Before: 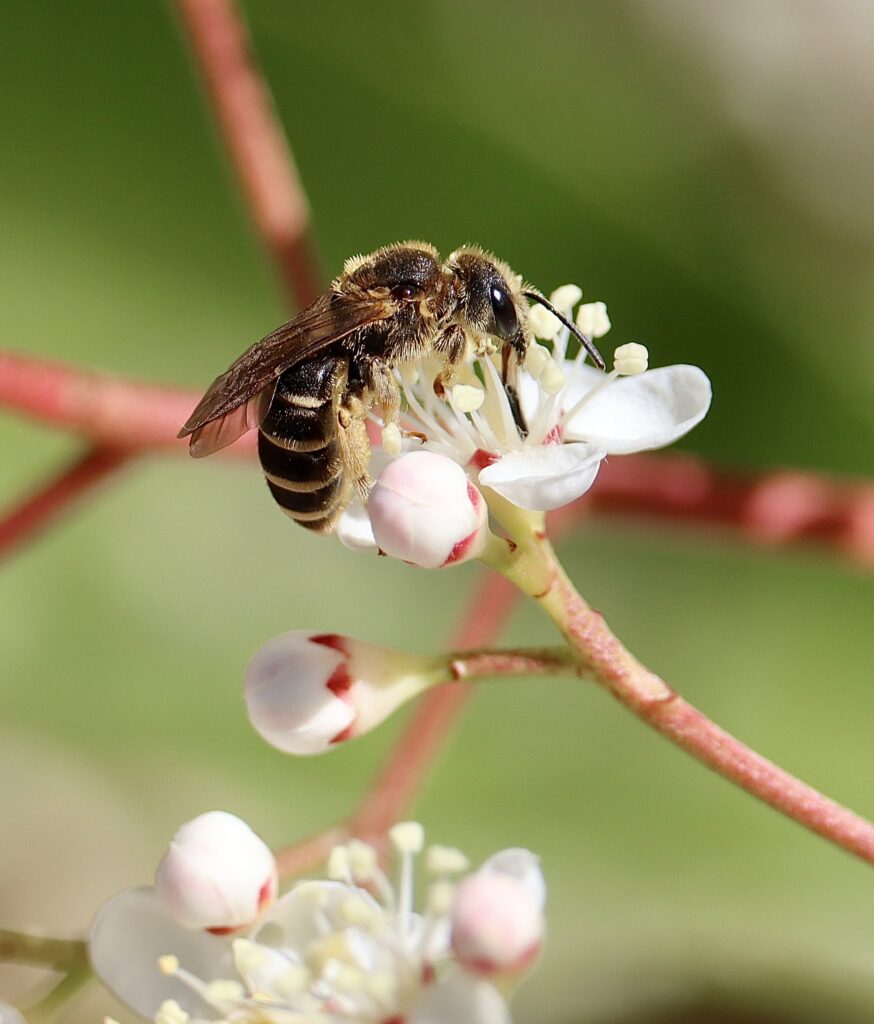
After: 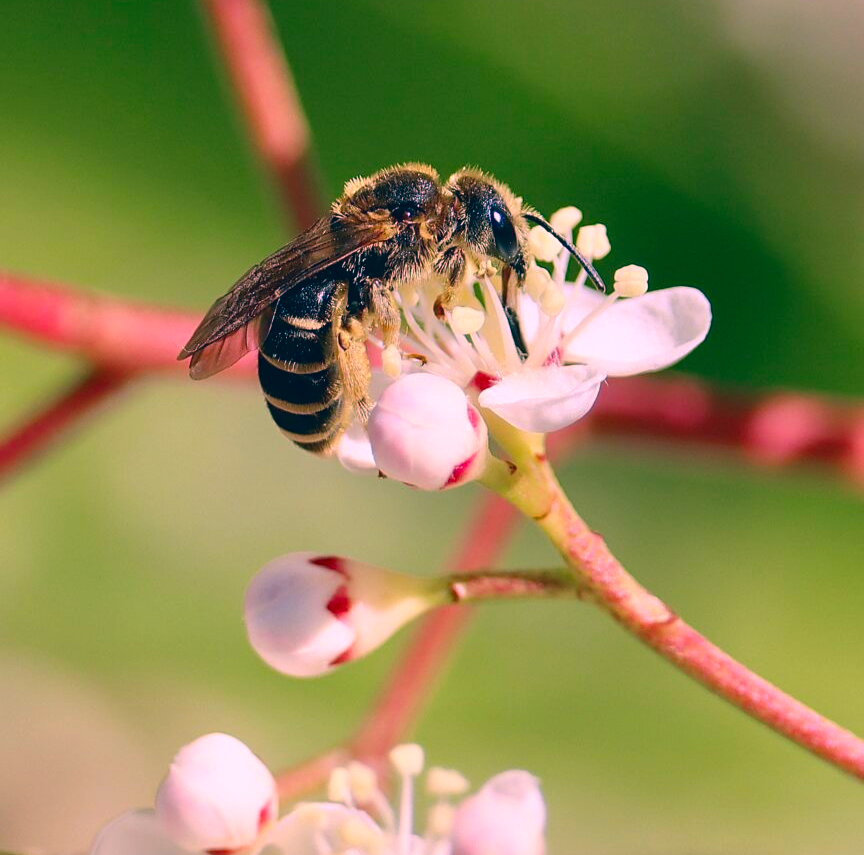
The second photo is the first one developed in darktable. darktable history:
color correction: highlights a* 17.03, highlights b* 0.205, shadows a* -15.38, shadows b* -14.56, saturation 1.5
crop: top 7.625%, bottom 8.027%
